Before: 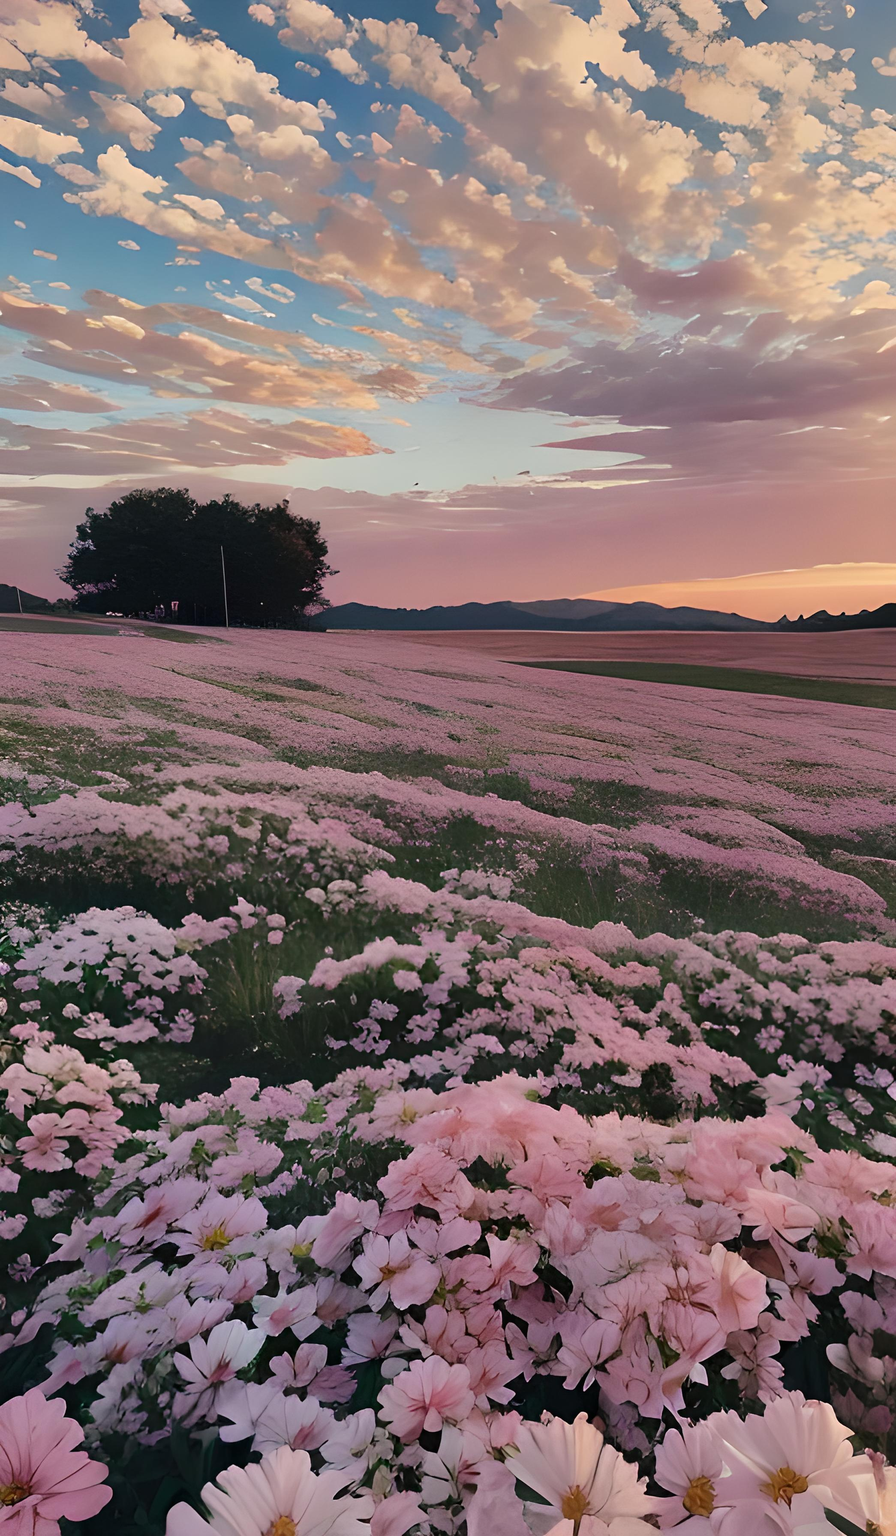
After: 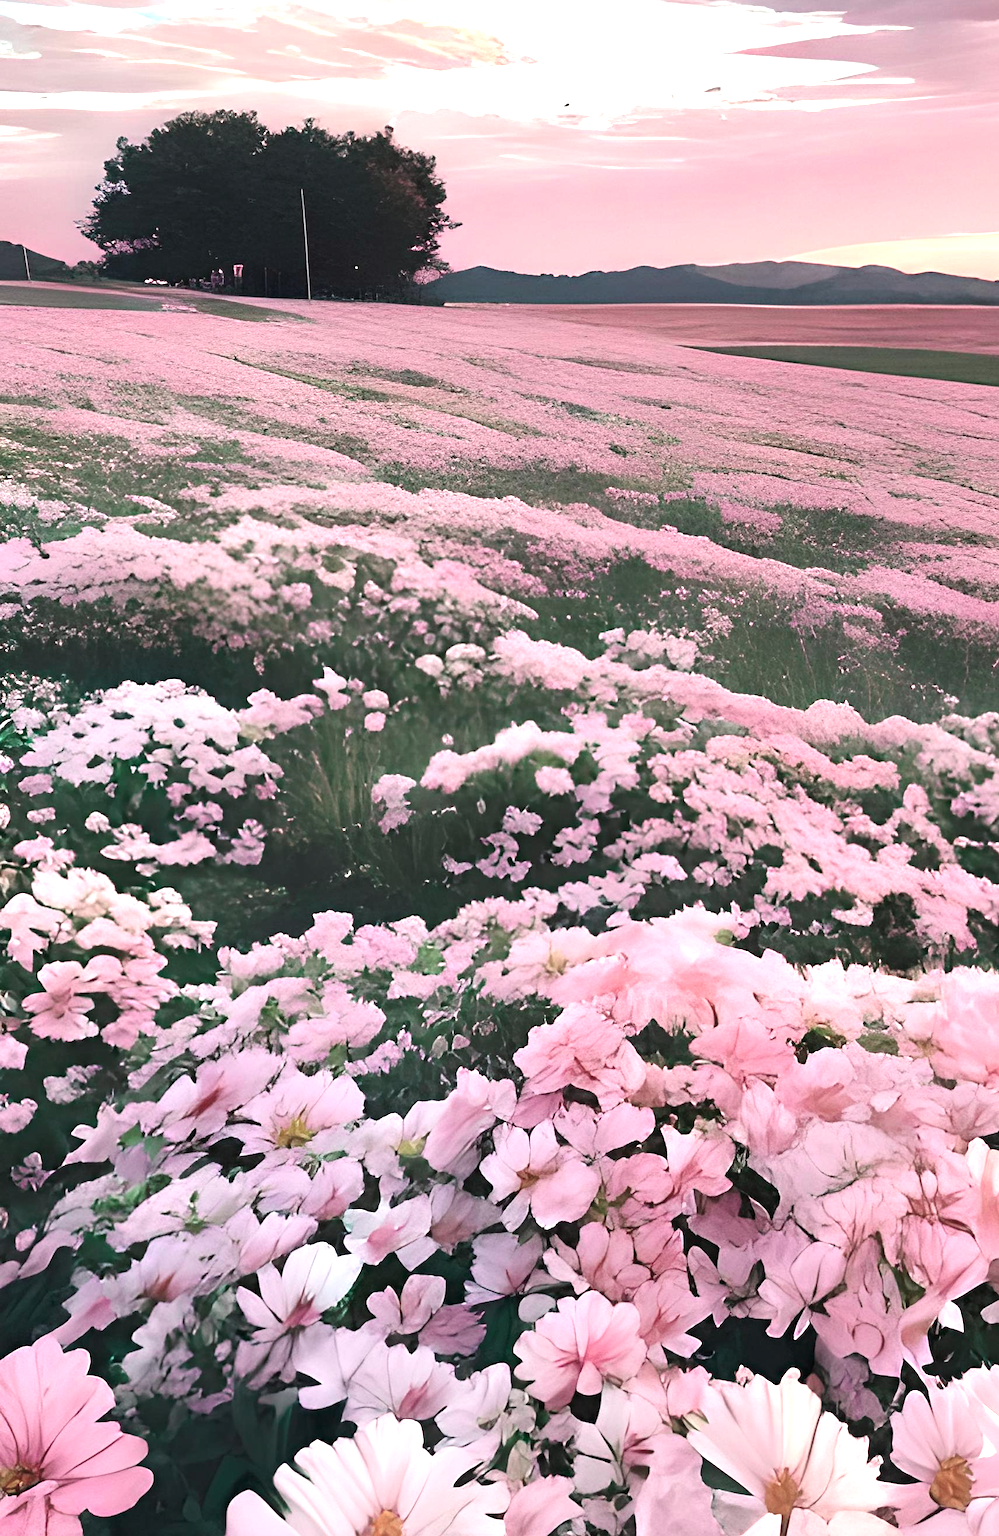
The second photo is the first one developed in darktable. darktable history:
exposure: black level correction 0, exposure 1.45 EV, compensate exposure bias true, compensate highlight preservation false
crop: top 26.531%, right 17.959%
white balance: emerald 1
color contrast: blue-yellow contrast 0.62
